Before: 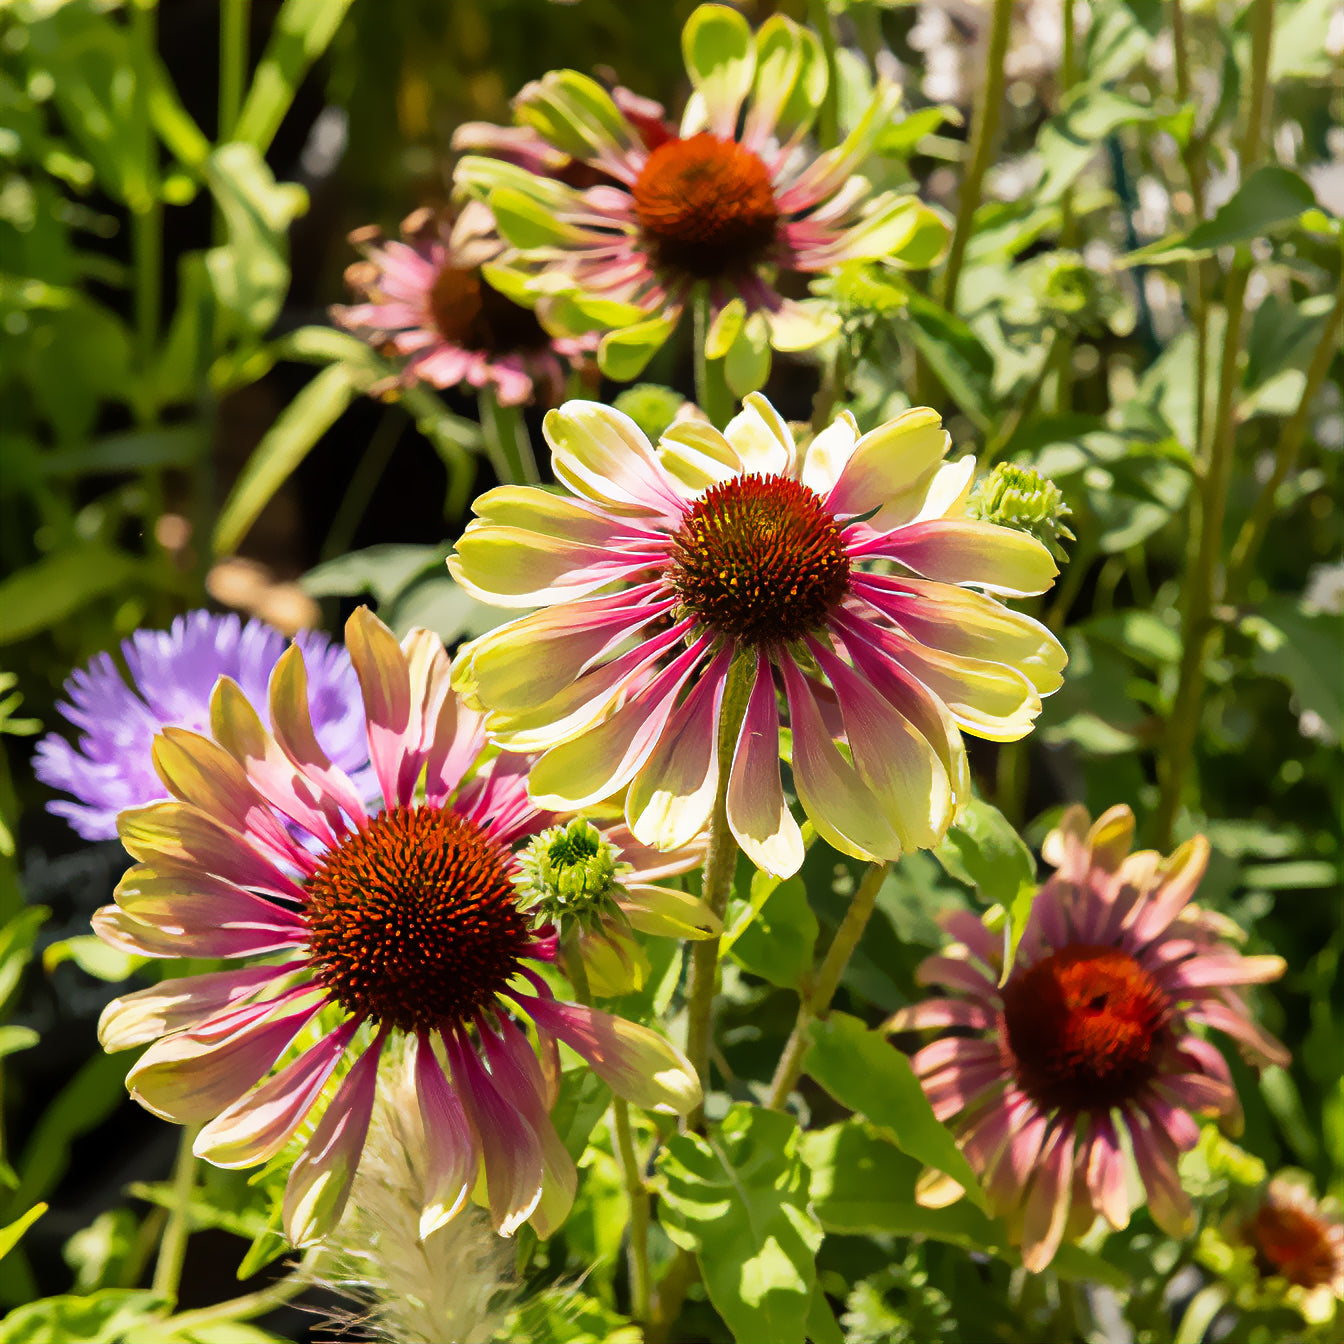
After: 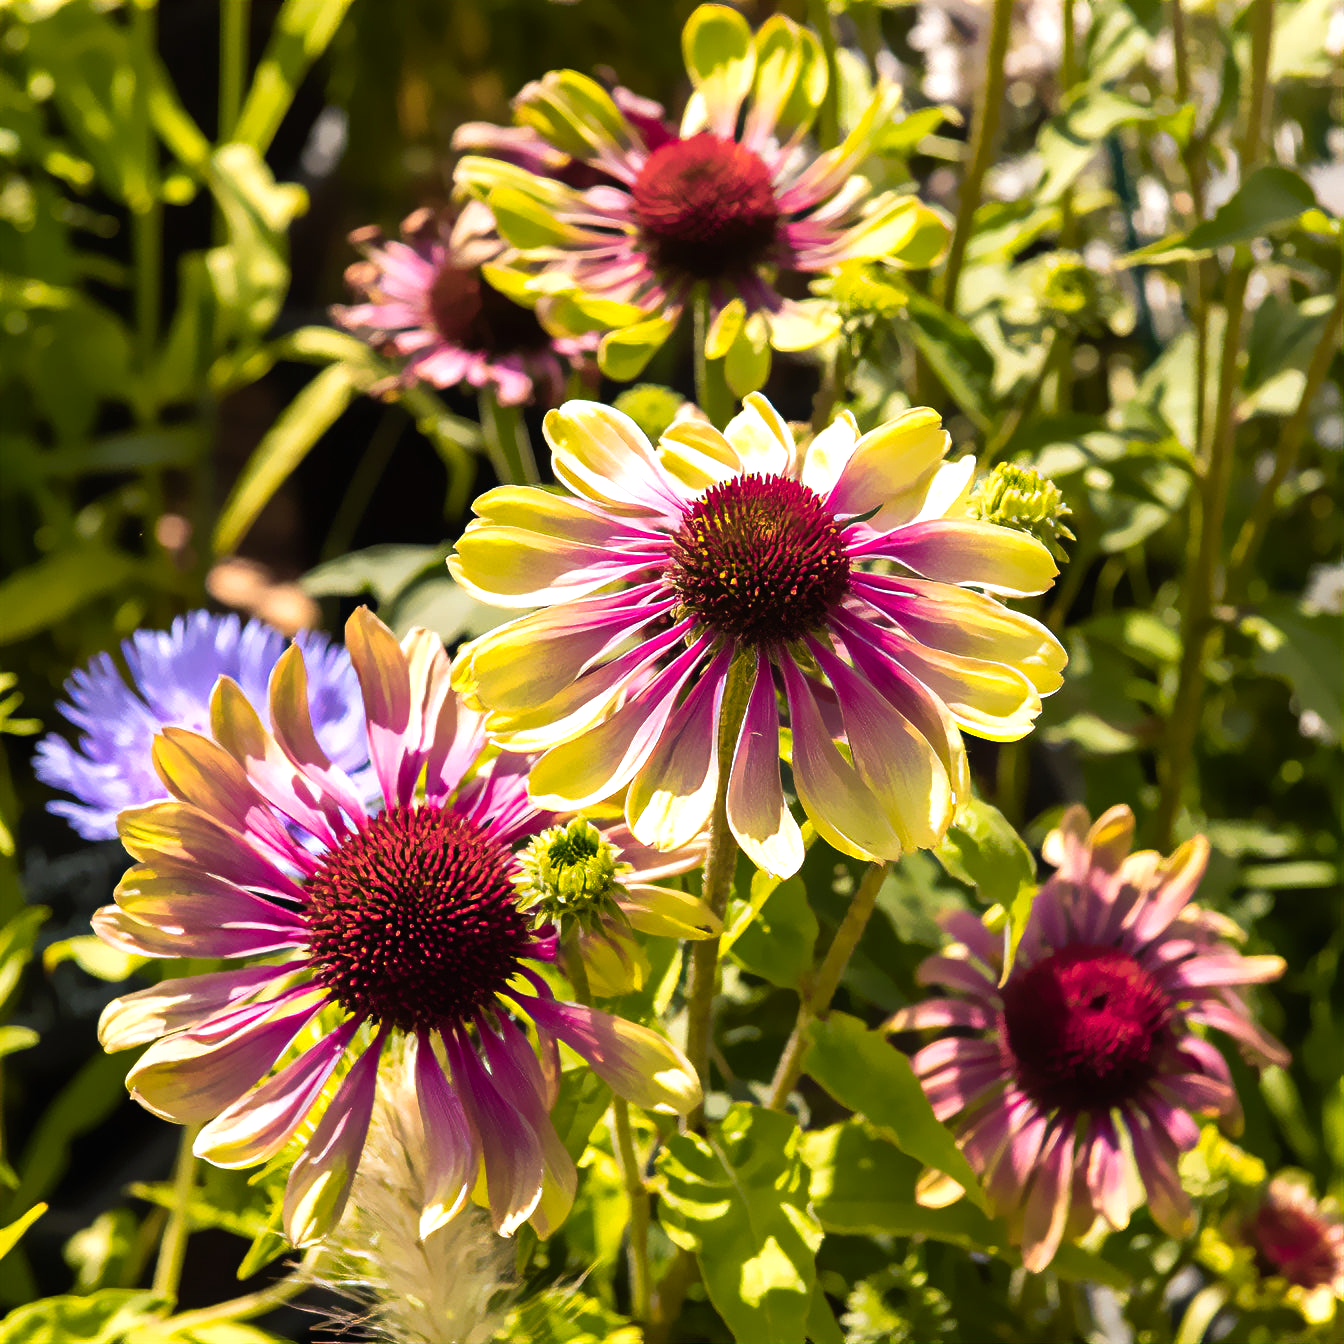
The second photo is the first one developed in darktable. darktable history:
color balance rgb: shadows lift › chroma 1.456%, shadows lift › hue 261.31°, perceptual saturation grading › global saturation 0.32%, hue shift -10.64°, perceptual brilliance grading › highlights 10.833%, perceptual brilliance grading › shadows -10.923%
contrast brightness saturation: contrast -0.018, brightness -0.01, saturation 0.043
